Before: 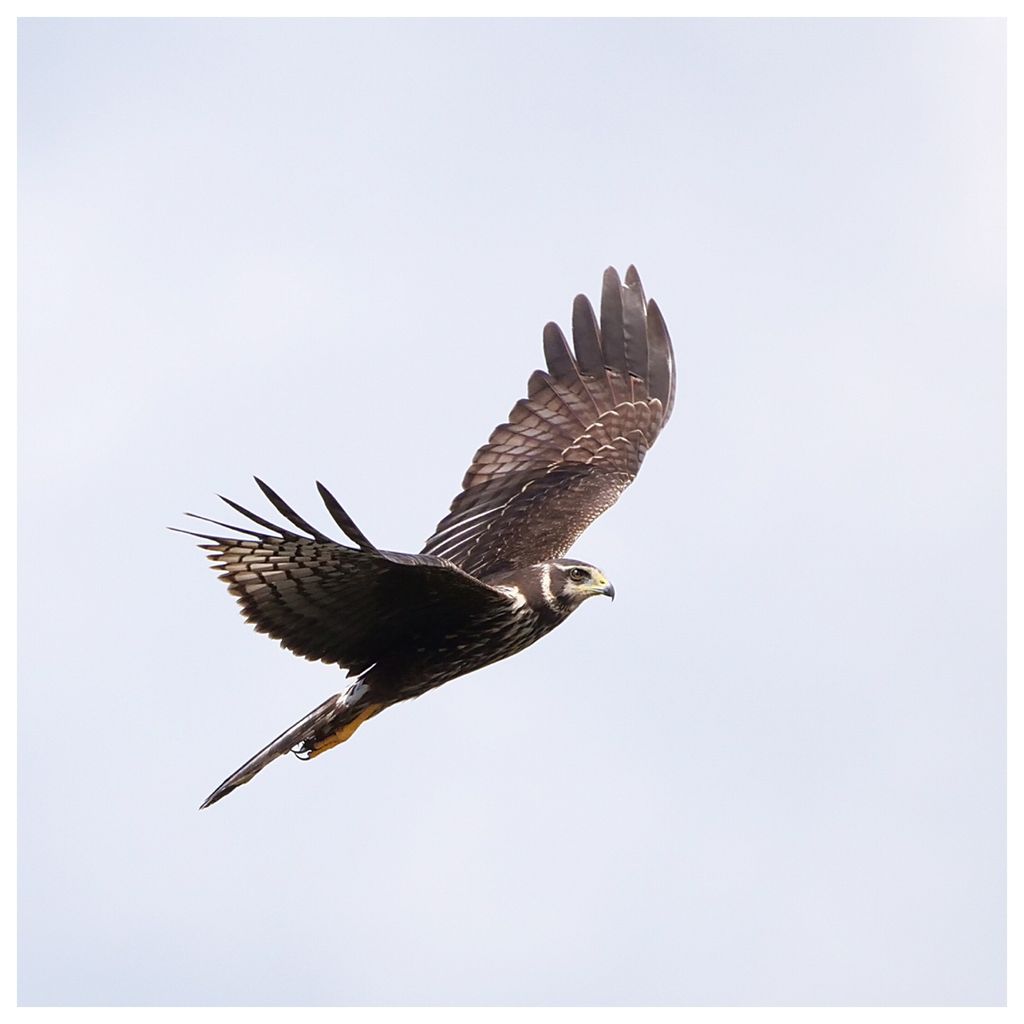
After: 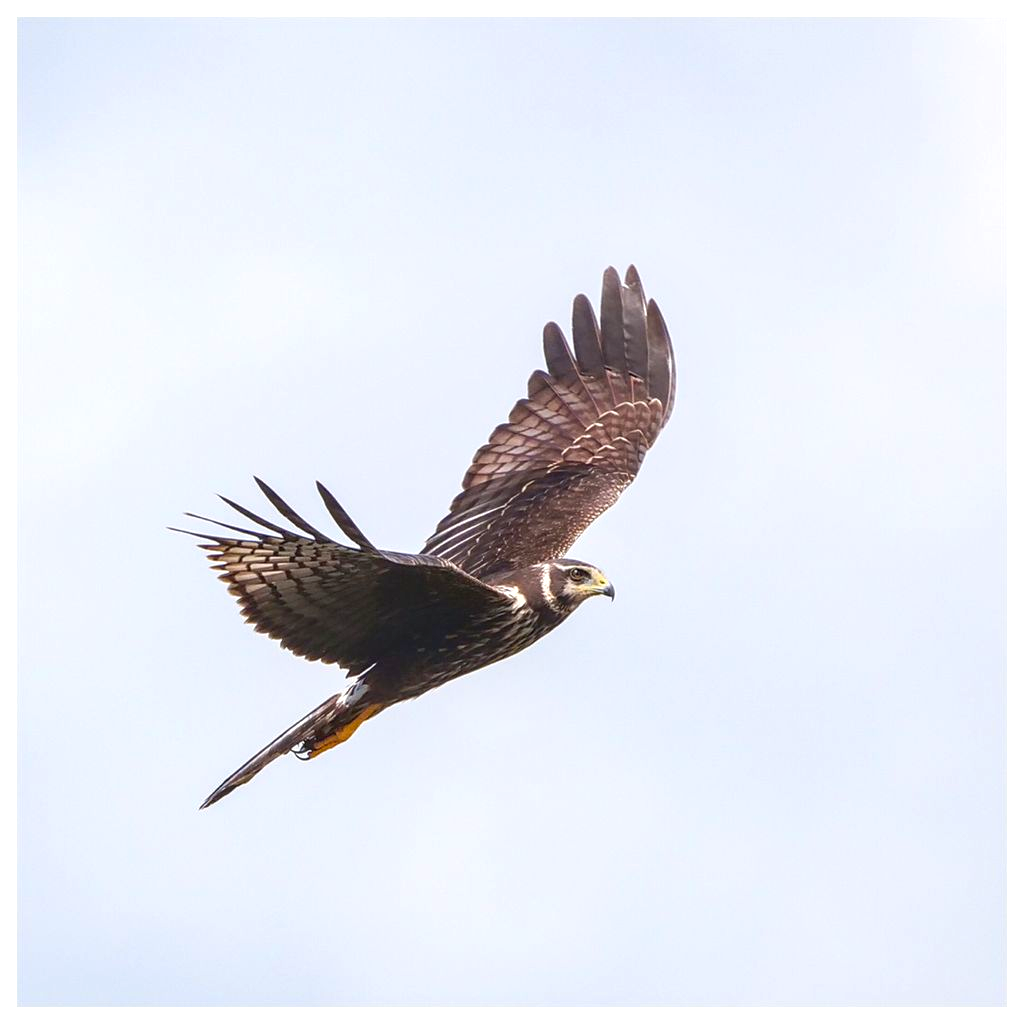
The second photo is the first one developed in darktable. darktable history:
color balance rgb: linear chroma grading › global chroma 0.589%, perceptual saturation grading › global saturation 25.712%, hue shift -5.47°, perceptual brilliance grading › global brilliance -4.456%, perceptual brilliance grading › highlights 23.731%, perceptual brilliance grading › mid-tones 7.425%, perceptual brilliance grading › shadows -4.884%, contrast -21.644%
local contrast: on, module defaults
